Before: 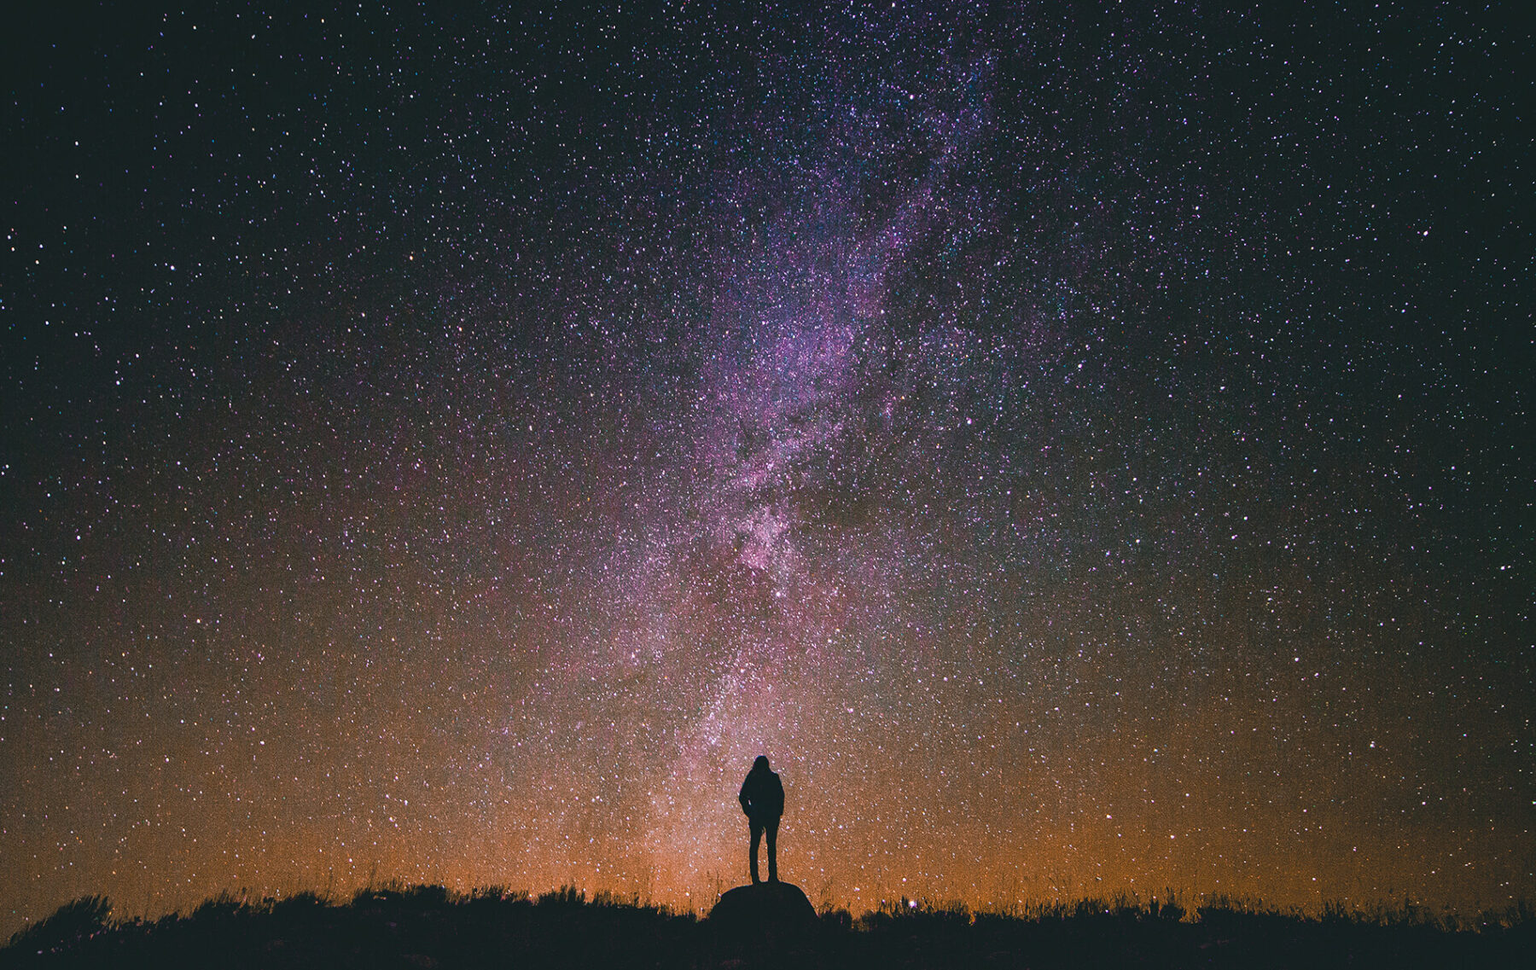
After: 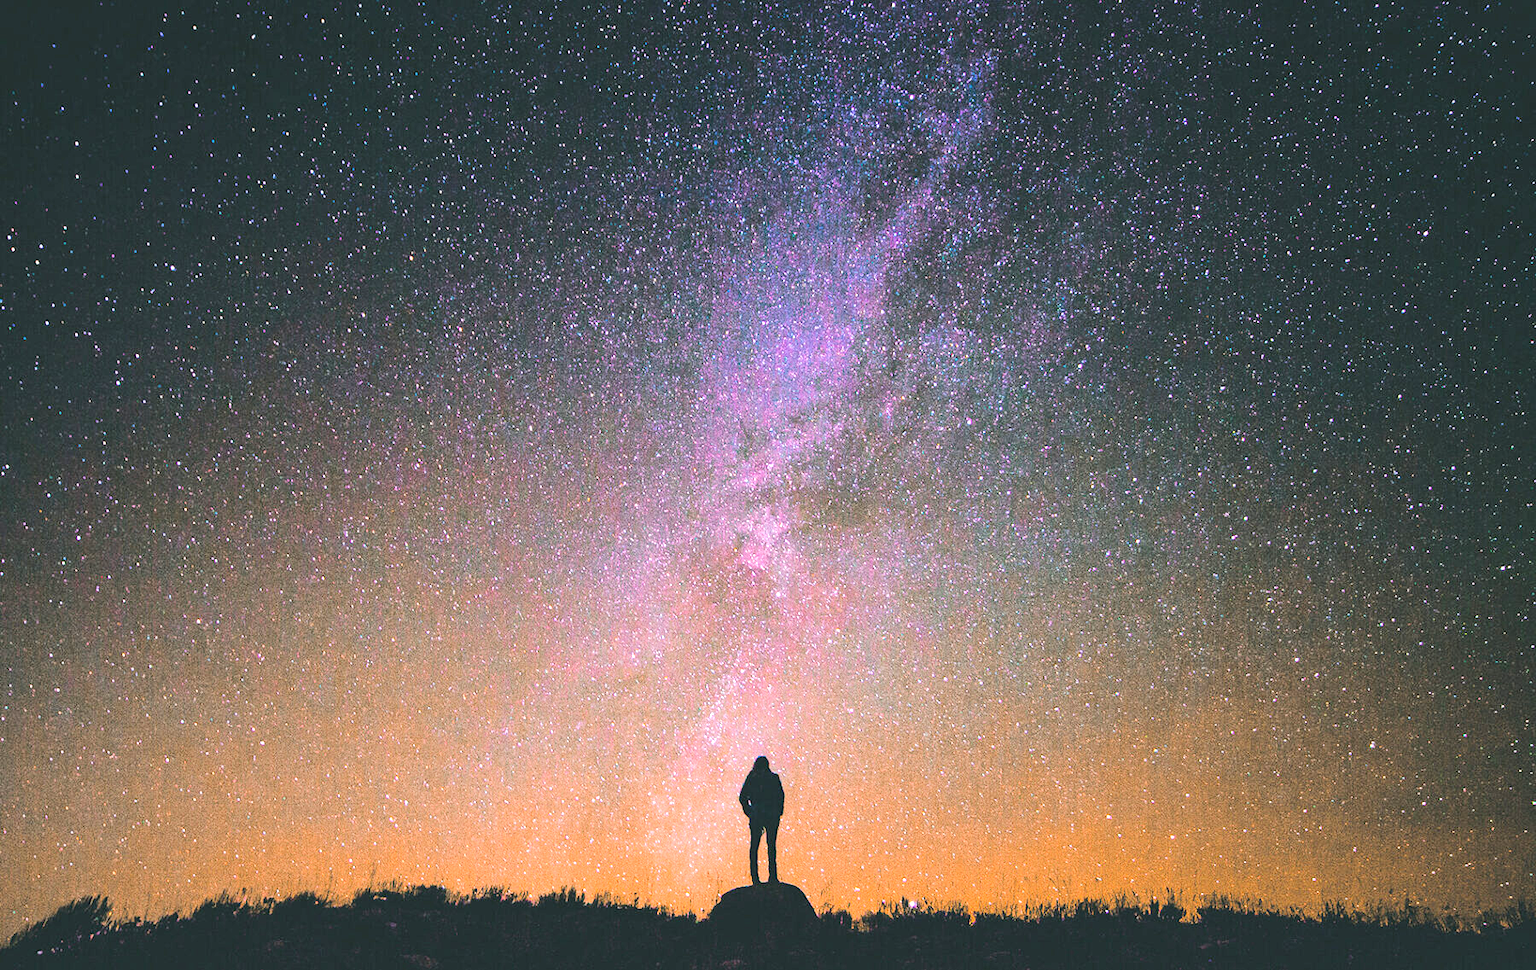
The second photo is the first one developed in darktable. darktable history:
tone equalizer: -7 EV 0.145 EV, -6 EV 0.573 EV, -5 EV 1.12 EV, -4 EV 1.34 EV, -3 EV 1.16 EV, -2 EV 0.6 EV, -1 EV 0.163 EV, edges refinement/feathering 500, mask exposure compensation -1.57 EV, preserve details no
exposure: exposure 0.72 EV, compensate highlight preservation false
